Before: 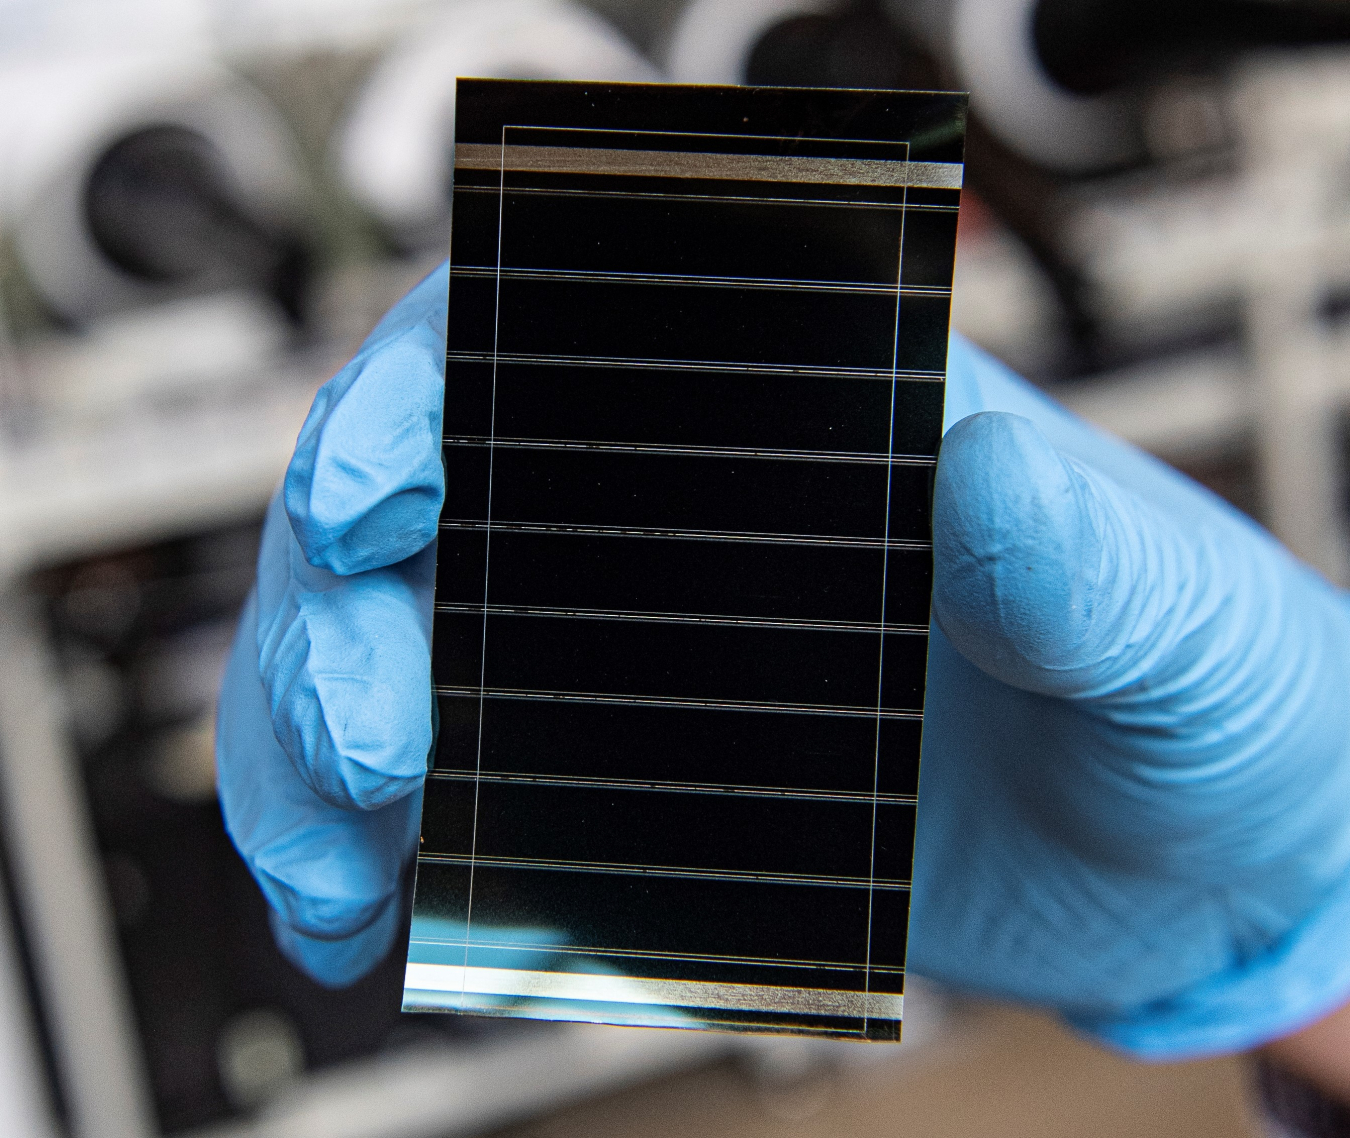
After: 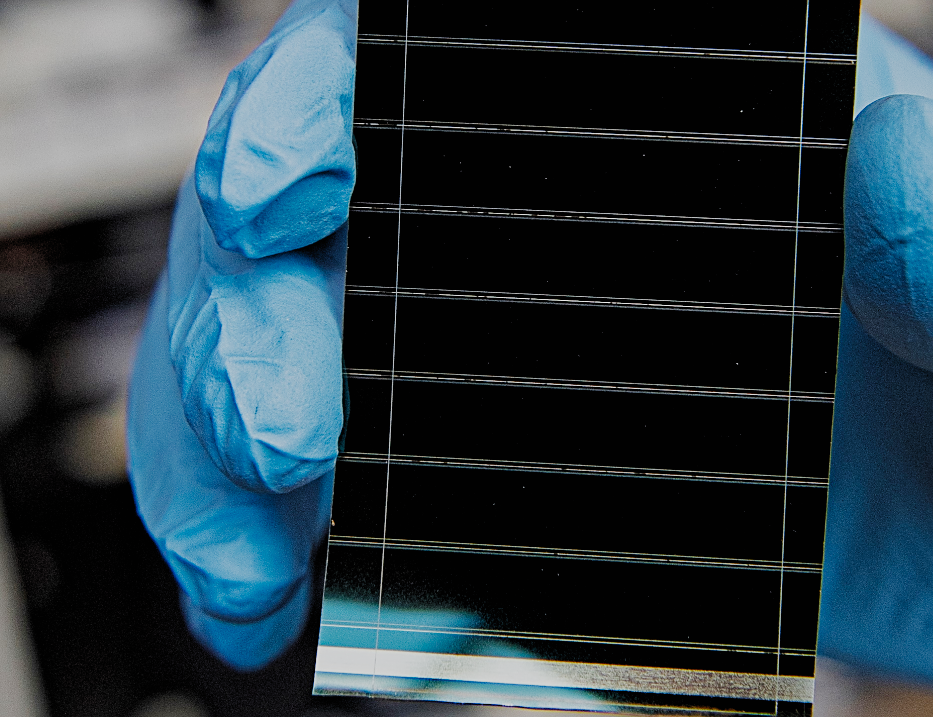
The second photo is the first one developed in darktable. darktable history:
filmic rgb: black relative exposure -5.12 EV, white relative exposure 3.95 EV, hardness 2.9, contrast 1.299, preserve chrominance no, color science v5 (2021), contrast in shadows safe, contrast in highlights safe
crop: left 6.65%, top 27.933%, right 24.204%, bottom 9.059%
tone equalizer: -8 EV 0.274 EV, -7 EV 0.456 EV, -6 EV 0.441 EV, -5 EV 0.217 EV, -3 EV -0.275 EV, -2 EV -0.446 EV, -1 EV -0.417 EV, +0 EV -0.258 EV, edges refinement/feathering 500, mask exposure compensation -1.57 EV, preserve details no
sharpen: on, module defaults
